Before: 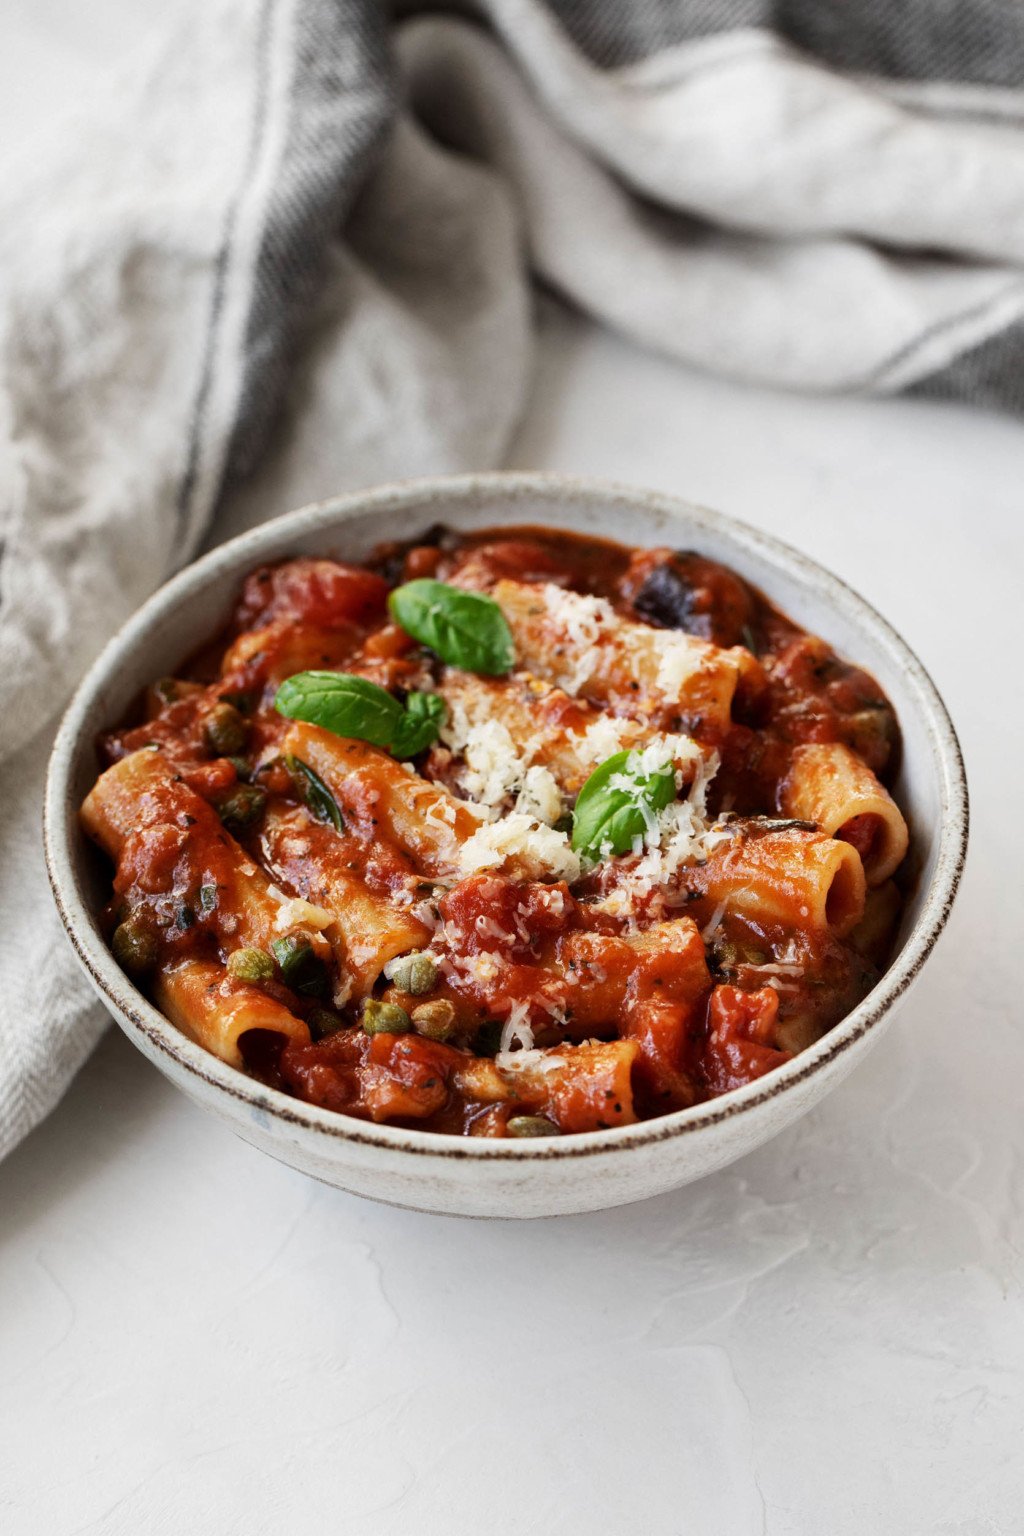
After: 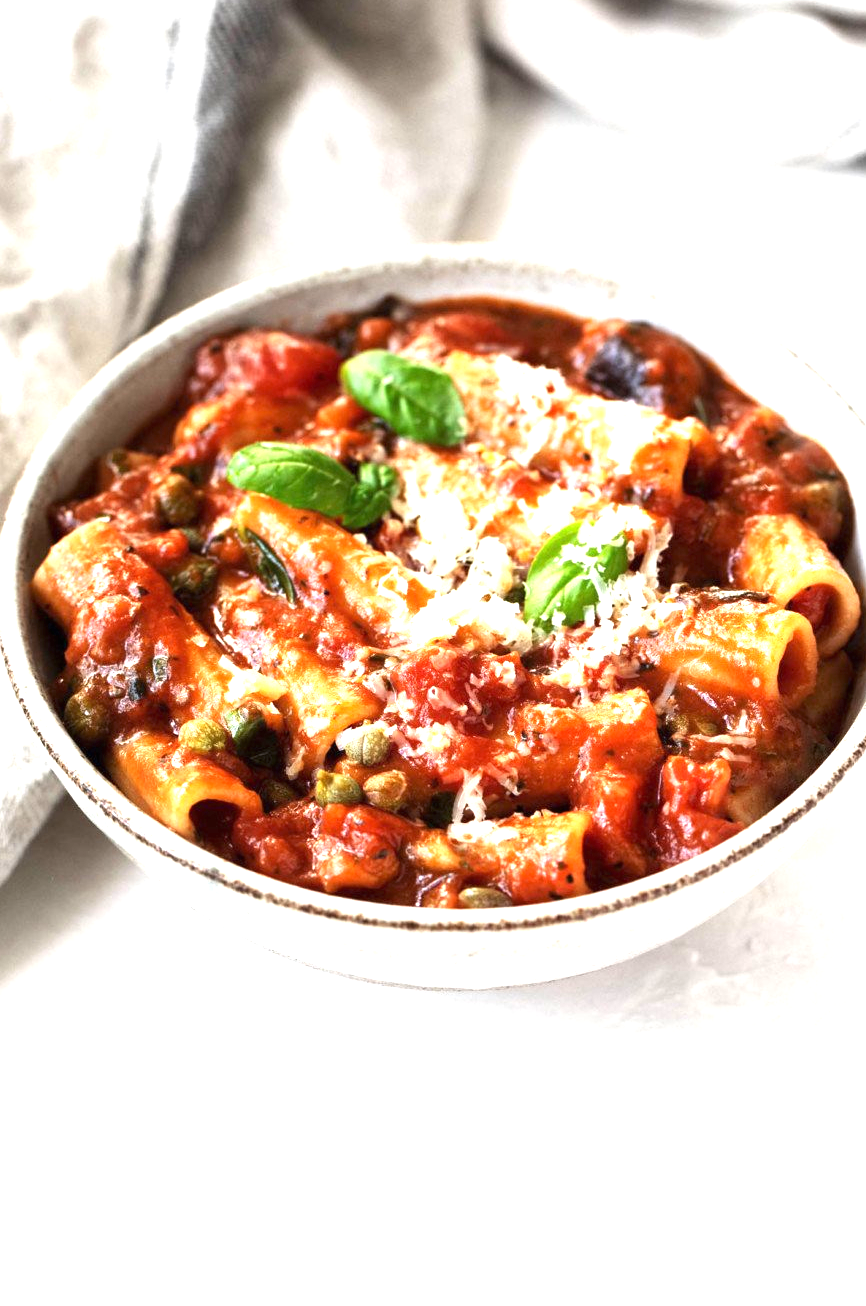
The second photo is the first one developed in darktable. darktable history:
crop and rotate: left 4.718%, top 14.955%, right 10.671%
exposure: black level correction 0, exposure 1.441 EV, compensate exposure bias true, compensate highlight preservation false
